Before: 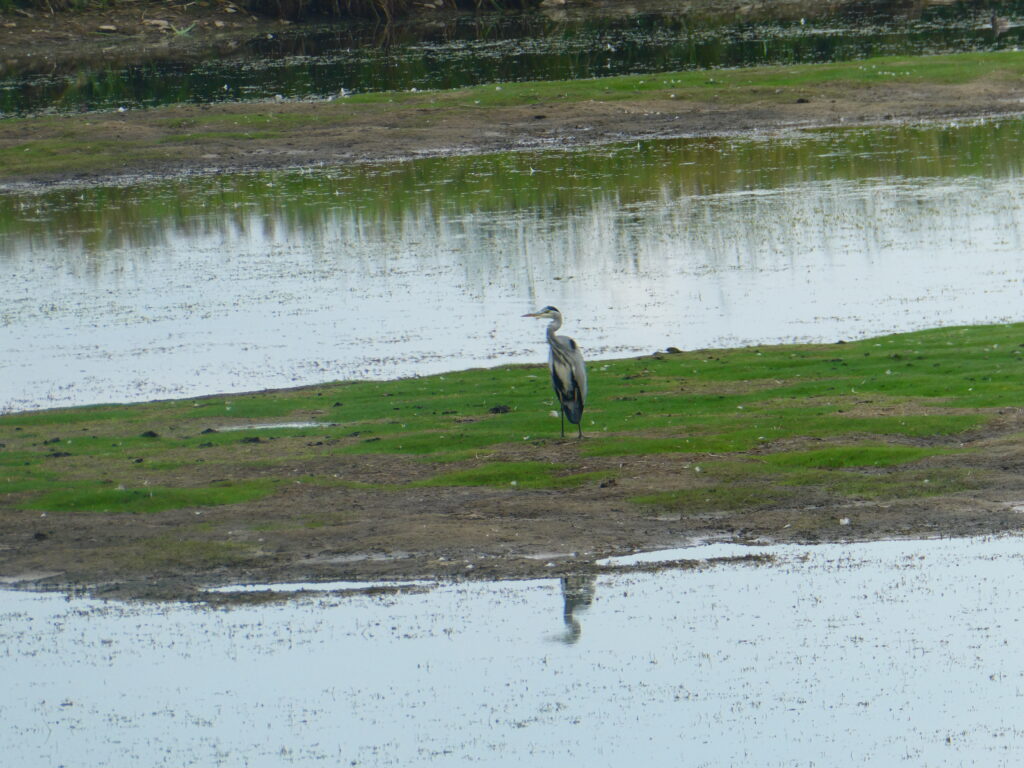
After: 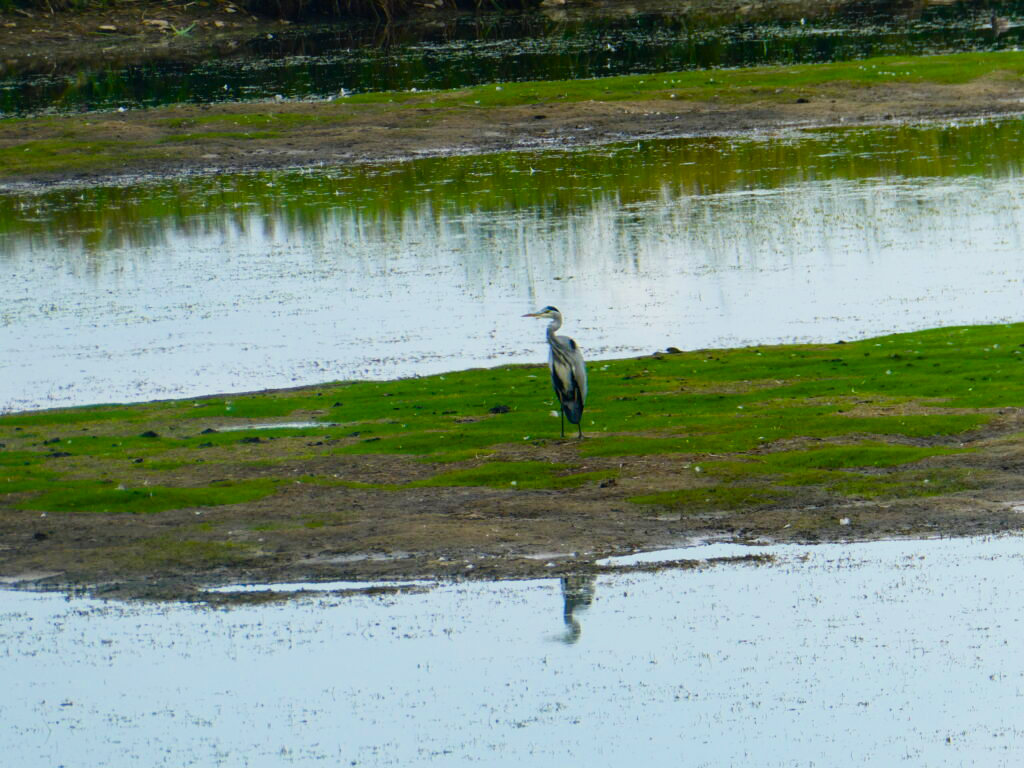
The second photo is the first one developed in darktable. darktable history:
filmic rgb: black relative exposure -8.15 EV, white relative exposure 3.76 EV, hardness 4.46
color balance rgb: linear chroma grading › global chroma 9%, perceptual saturation grading › global saturation 36%, perceptual saturation grading › shadows 35%, perceptual brilliance grading › global brilliance 15%, perceptual brilliance grading › shadows -35%, global vibrance 15%
